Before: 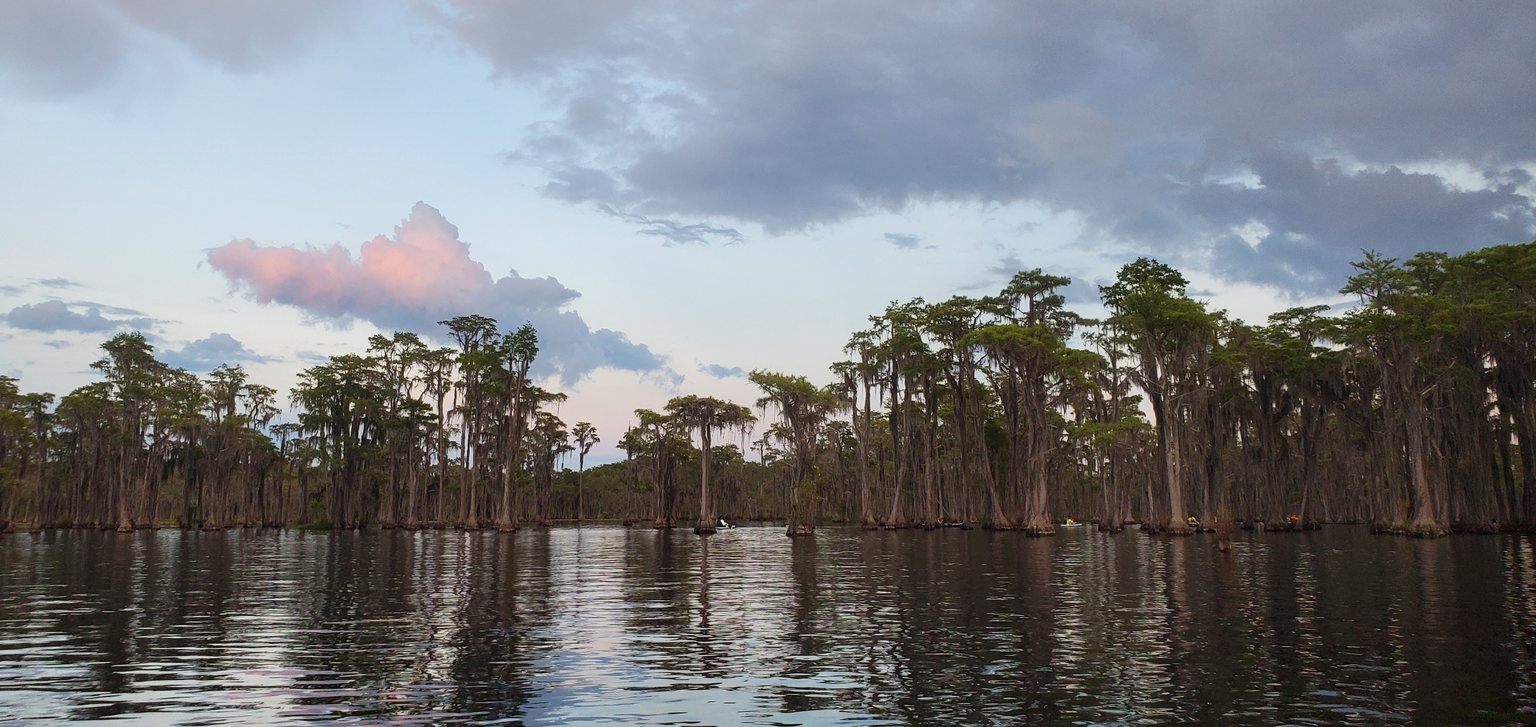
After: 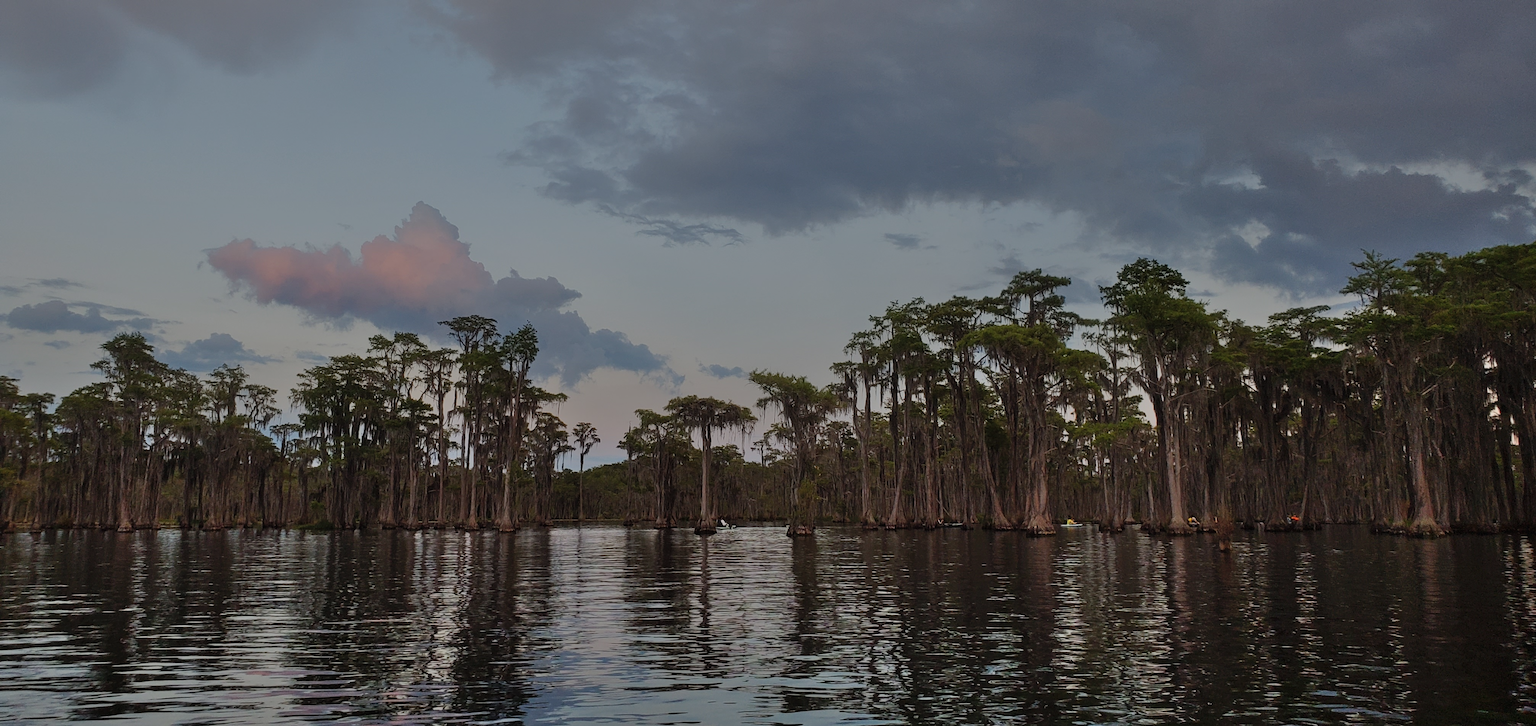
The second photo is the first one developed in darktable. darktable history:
color correction: highlights b* 0.006, saturation 0.977
shadows and highlights: low approximation 0.01, soften with gaussian
exposure: exposure -1.466 EV, compensate highlight preservation false
